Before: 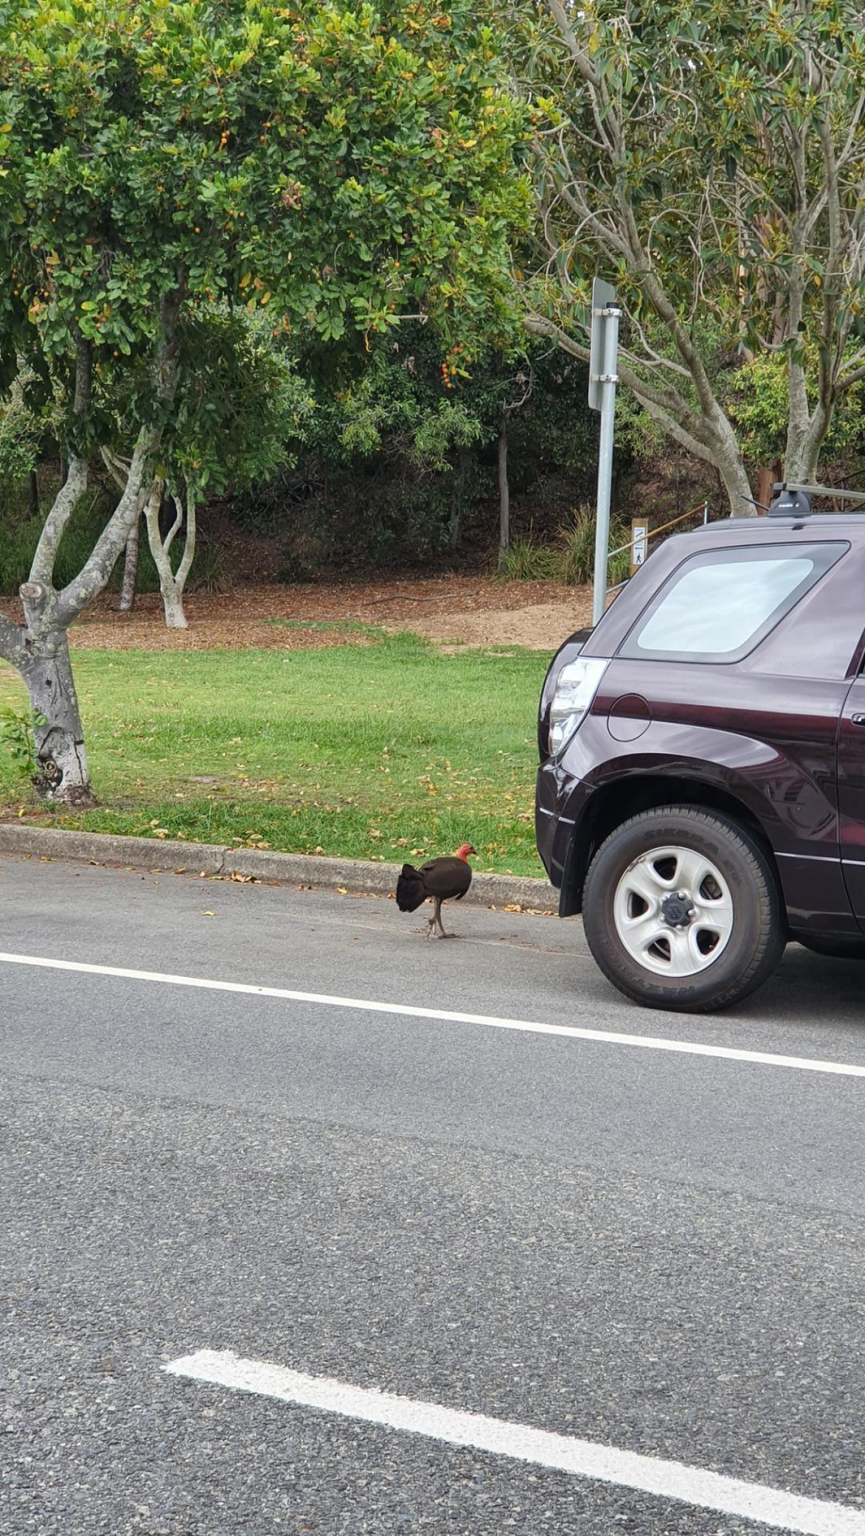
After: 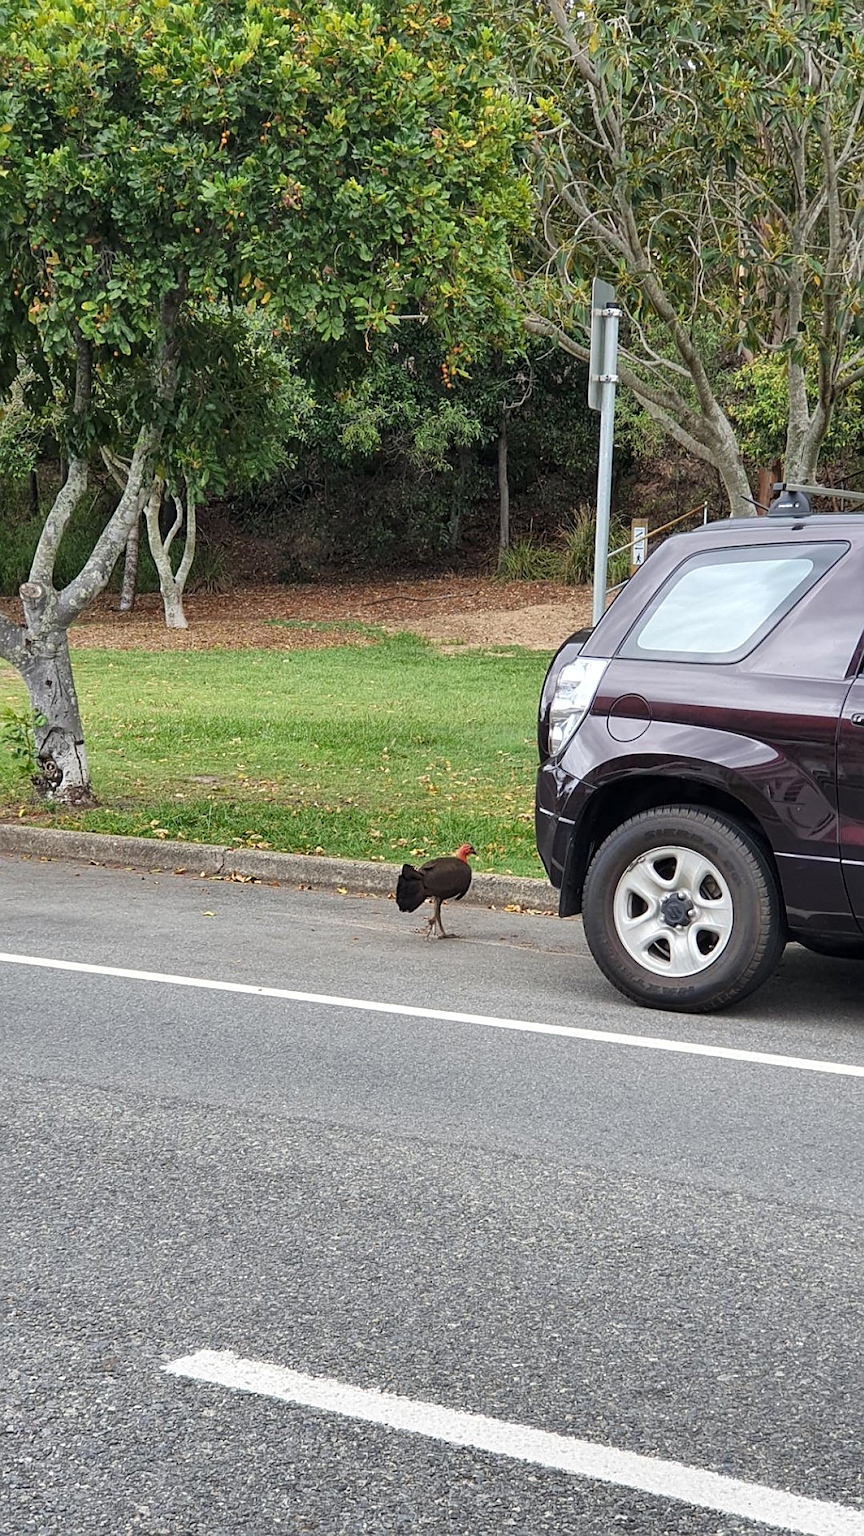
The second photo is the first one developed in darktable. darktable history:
local contrast: highlights 102%, shadows 101%, detail 120%, midtone range 0.2
sharpen: on, module defaults
